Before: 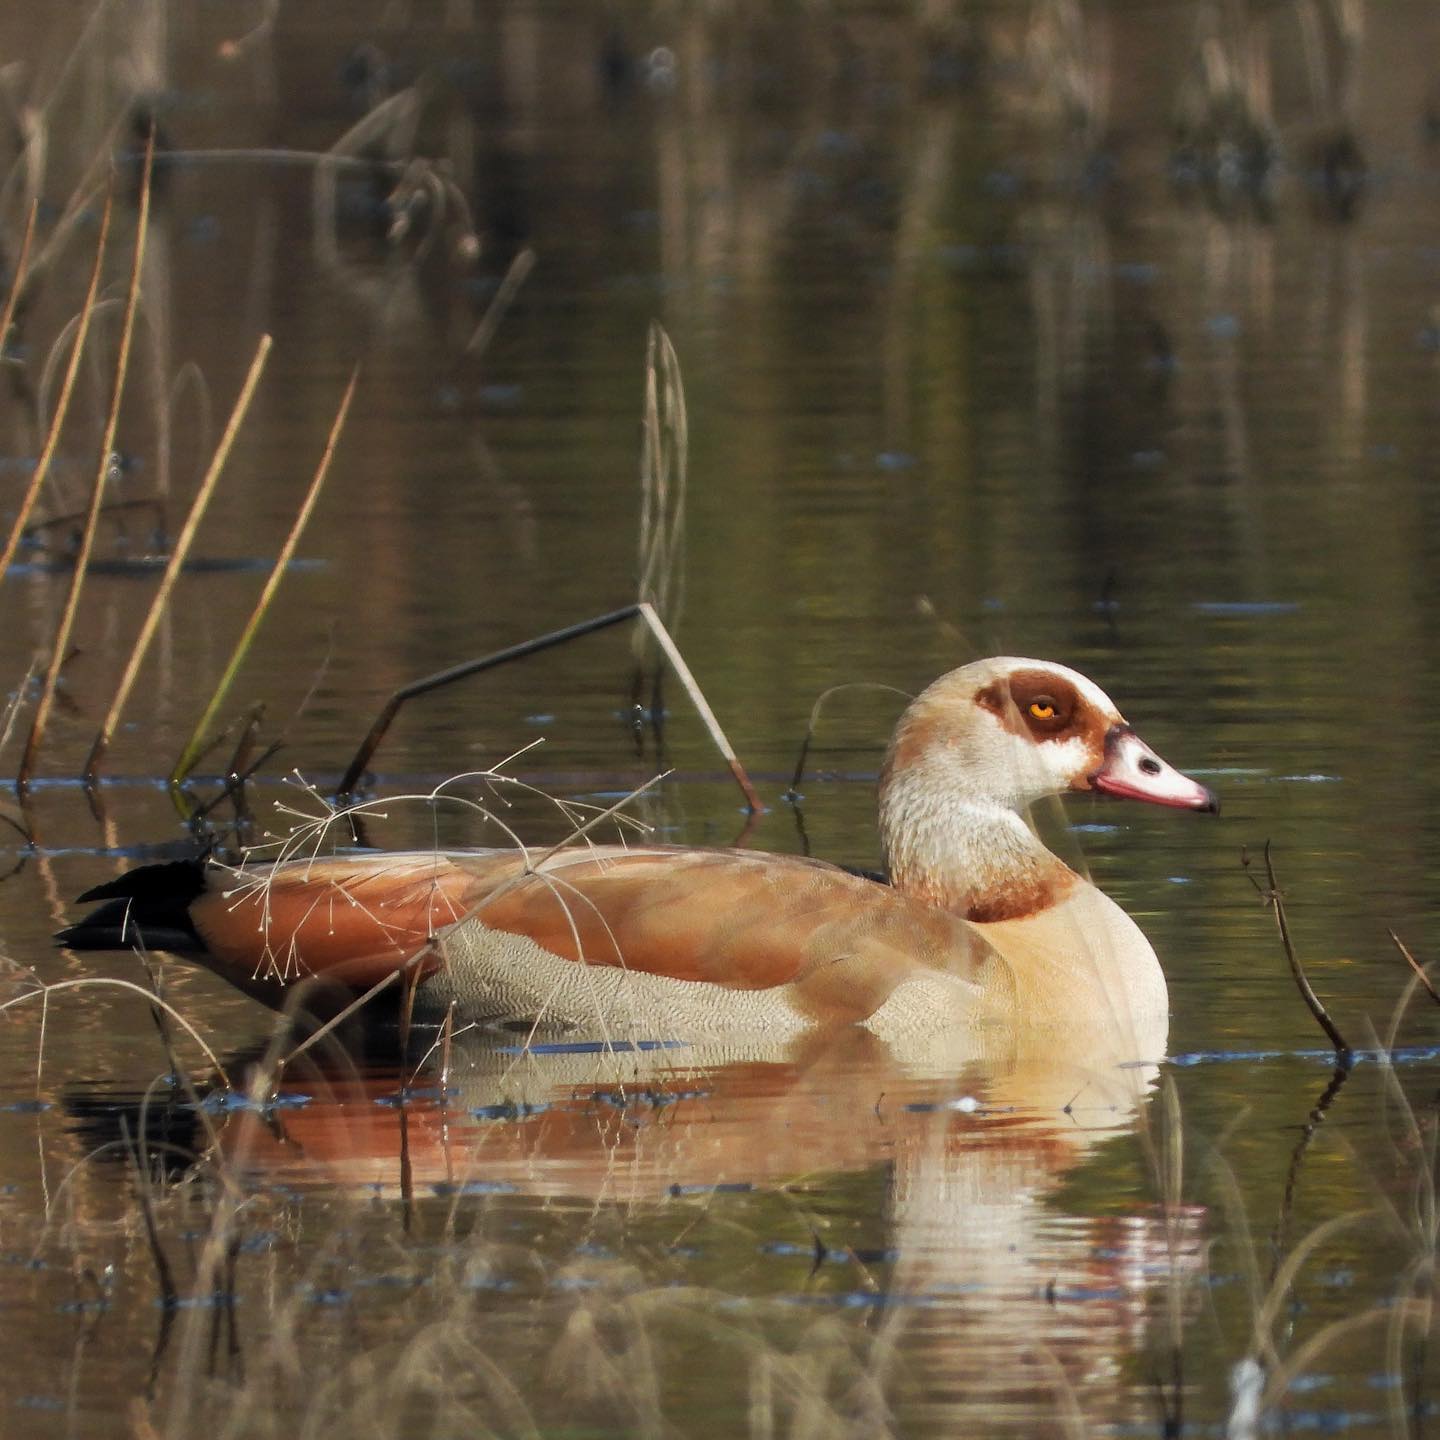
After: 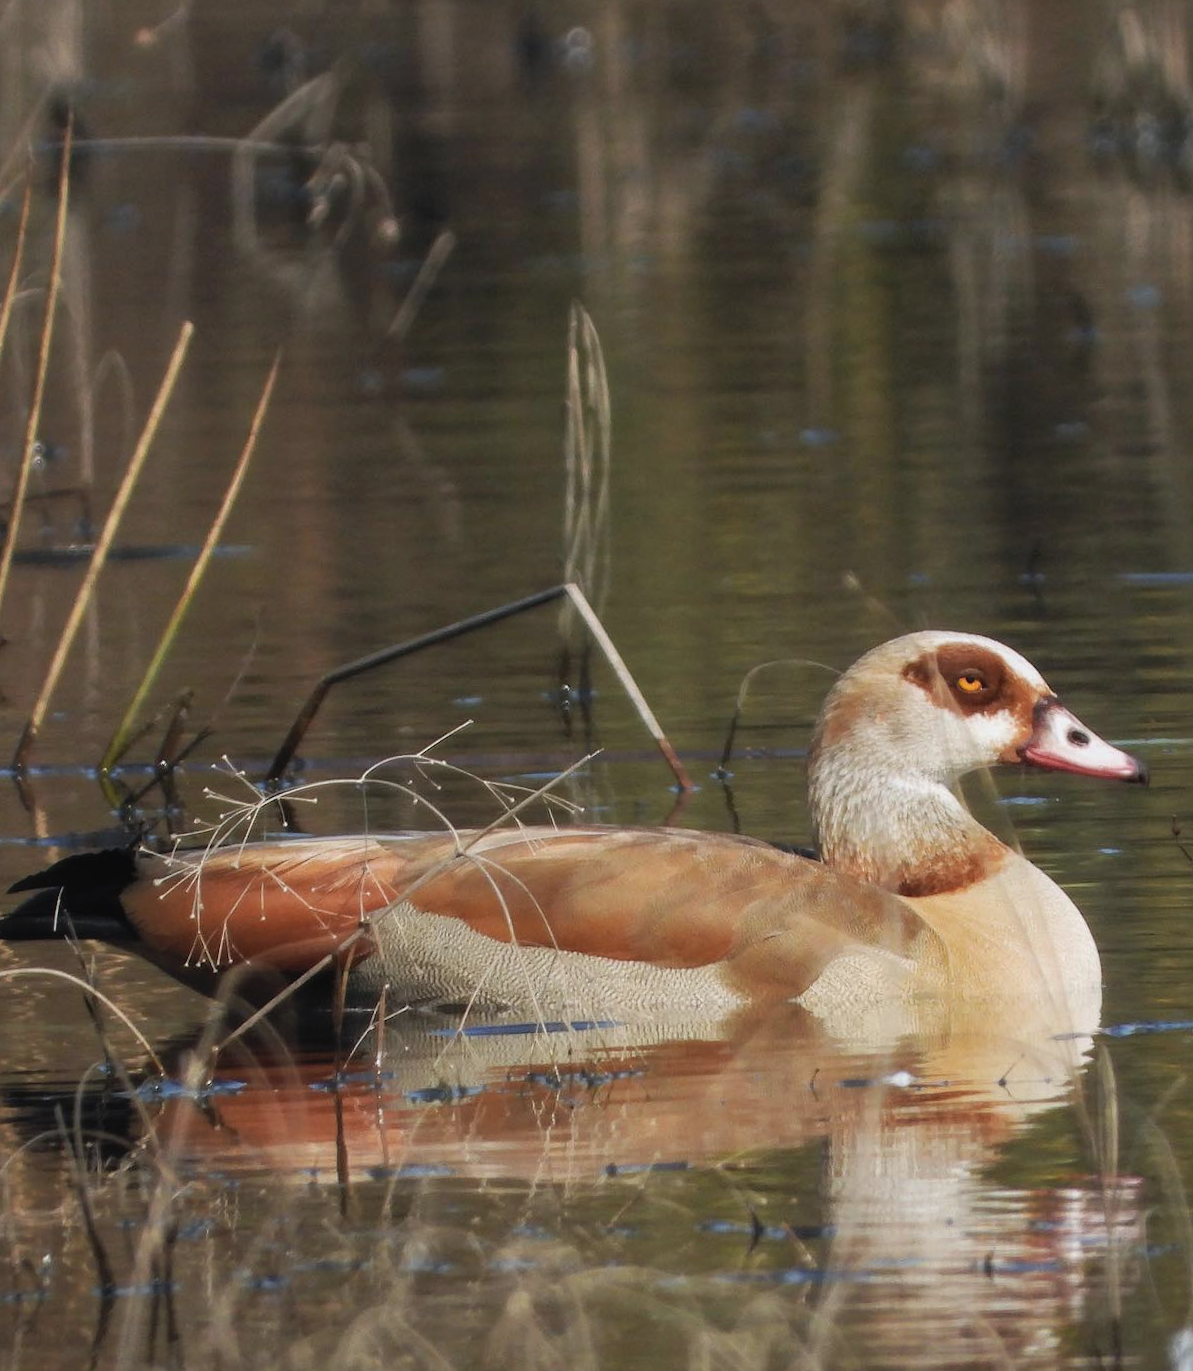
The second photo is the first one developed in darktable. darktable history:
local contrast: highlights 100%, shadows 100%, detail 120%, midtone range 0.2
white balance: red 1.004, blue 1.024
contrast brightness saturation: contrast -0.1, saturation -0.1
crop and rotate: angle 1°, left 4.281%, top 0.642%, right 11.383%, bottom 2.486%
